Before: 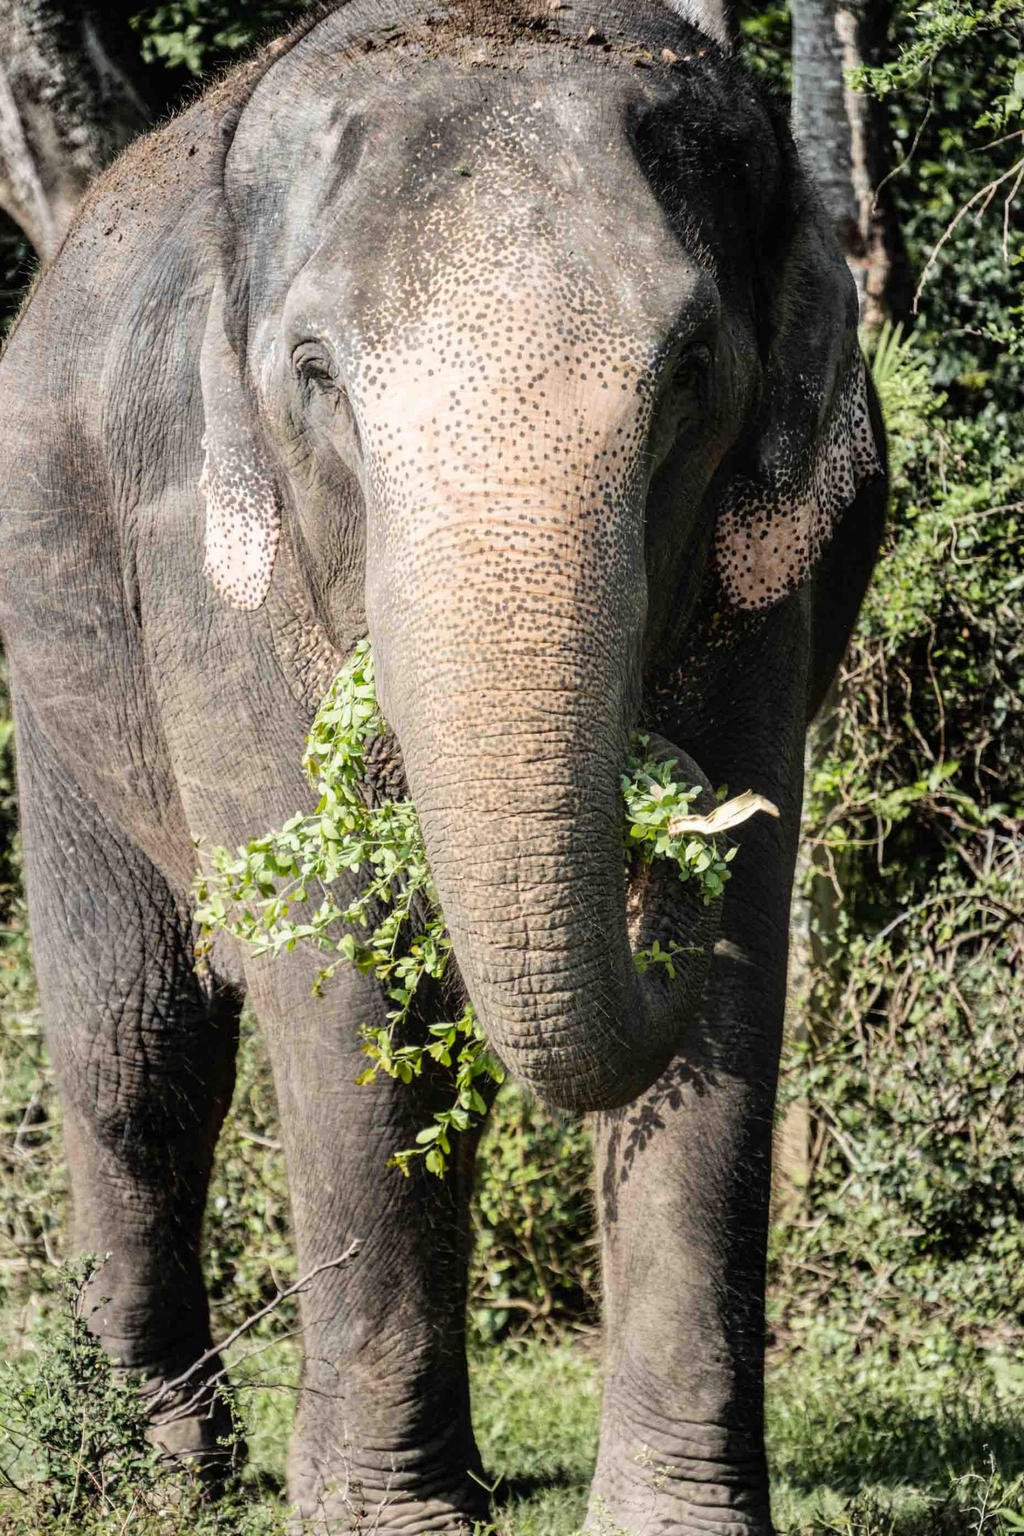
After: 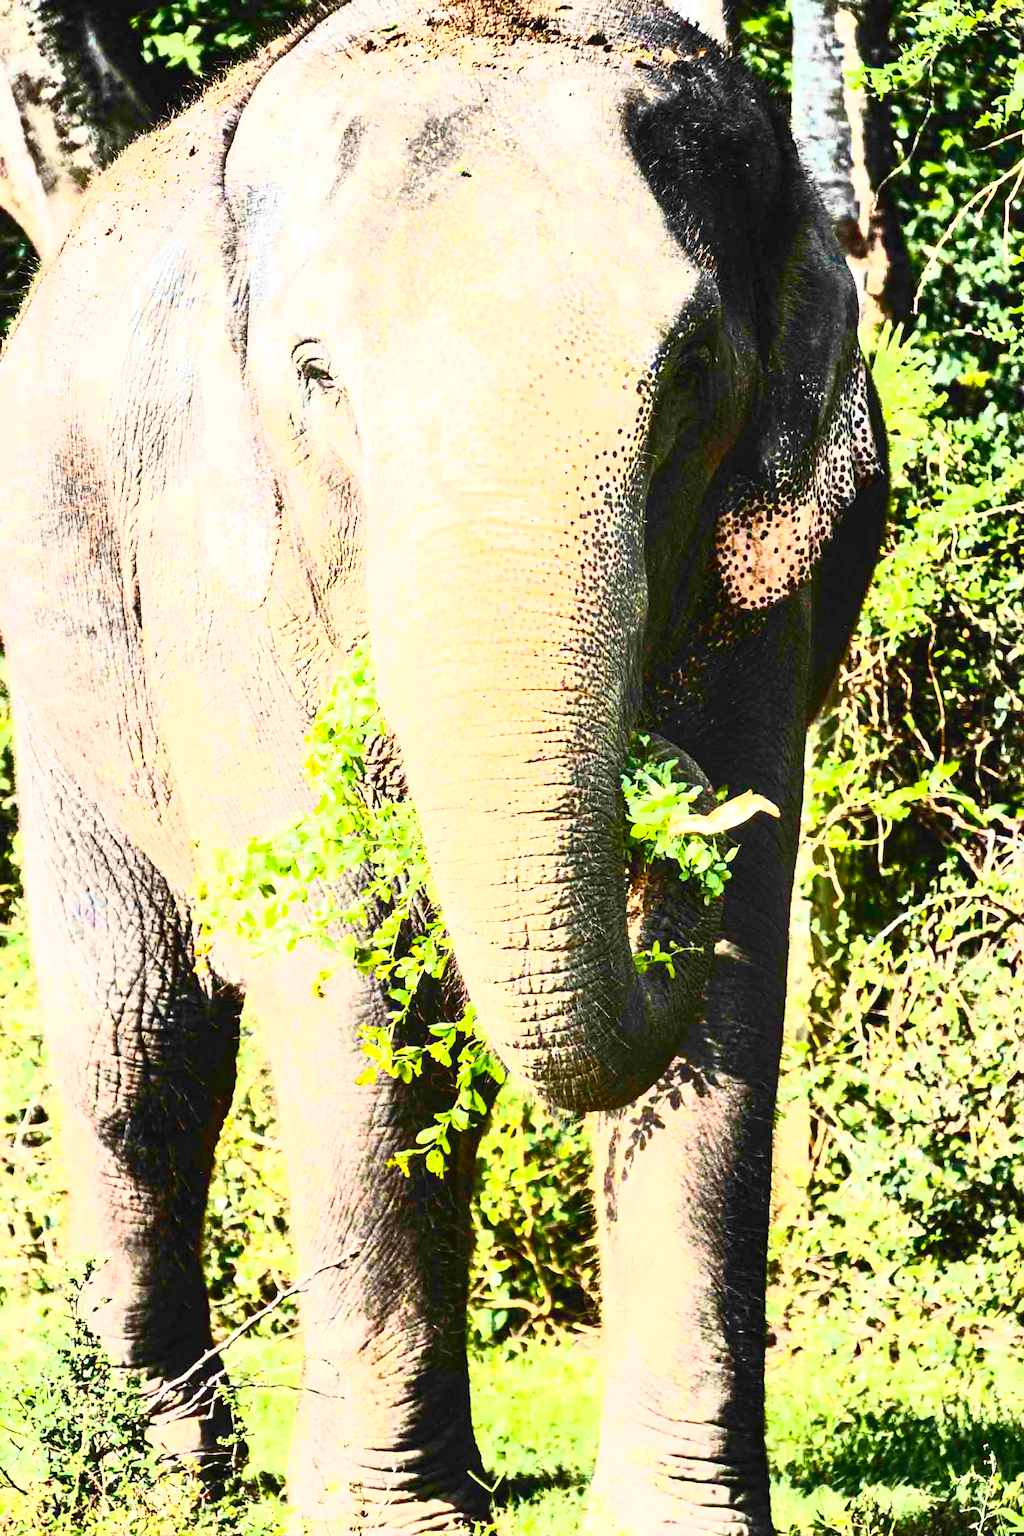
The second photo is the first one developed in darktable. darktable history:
exposure: black level correction 0, exposure 0.7 EV, compensate exposure bias true, compensate highlight preservation false
color balance rgb: perceptual saturation grading › global saturation 35%, perceptual saturation grading › highlights -30%, perceptual saturation grading › shadows 35%, perceptual brilliance grading › global brilliance 3%, perceptual brilliance grading › highlights -3%, perceptual brilliance grading › shadows 3%
contrast brightness saturation: contrast 0.83, brightness 0.59, saturation 0.59
